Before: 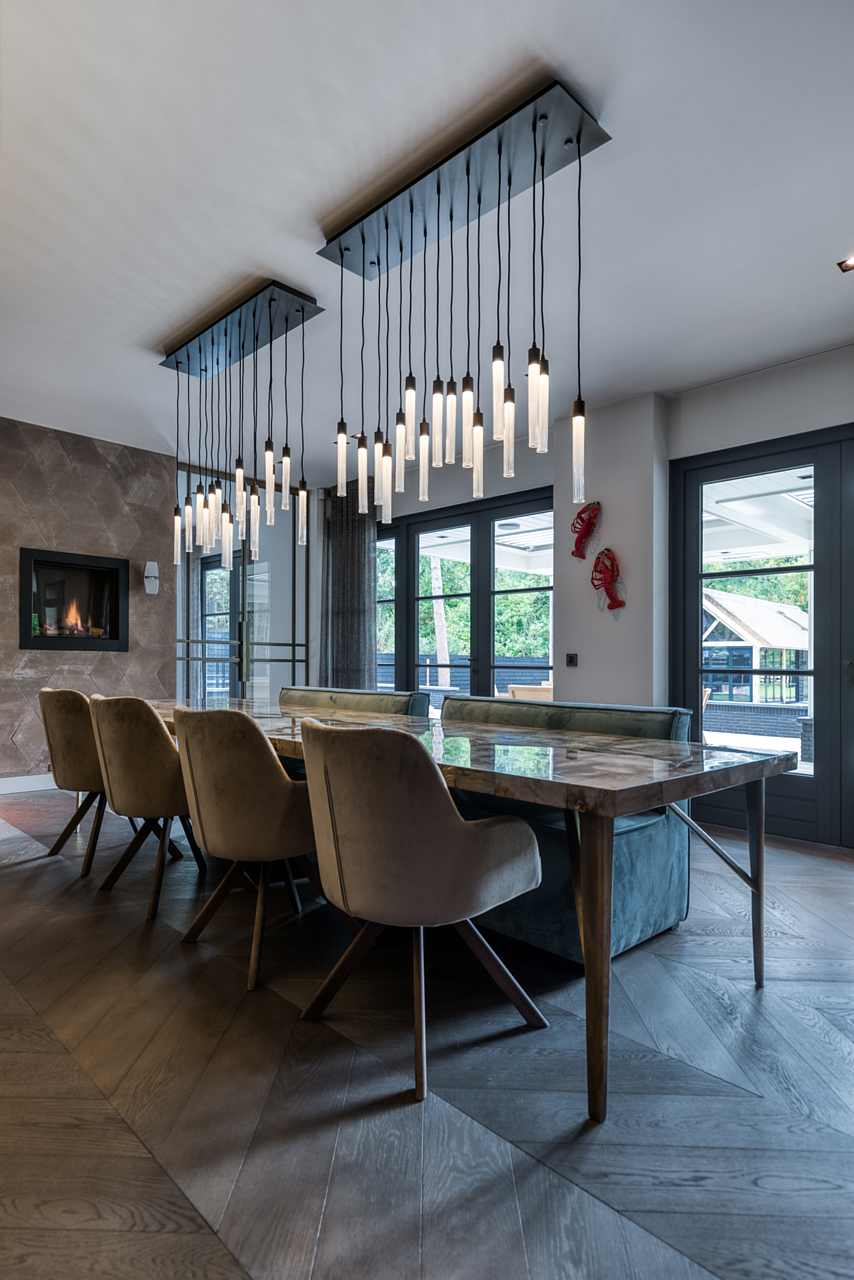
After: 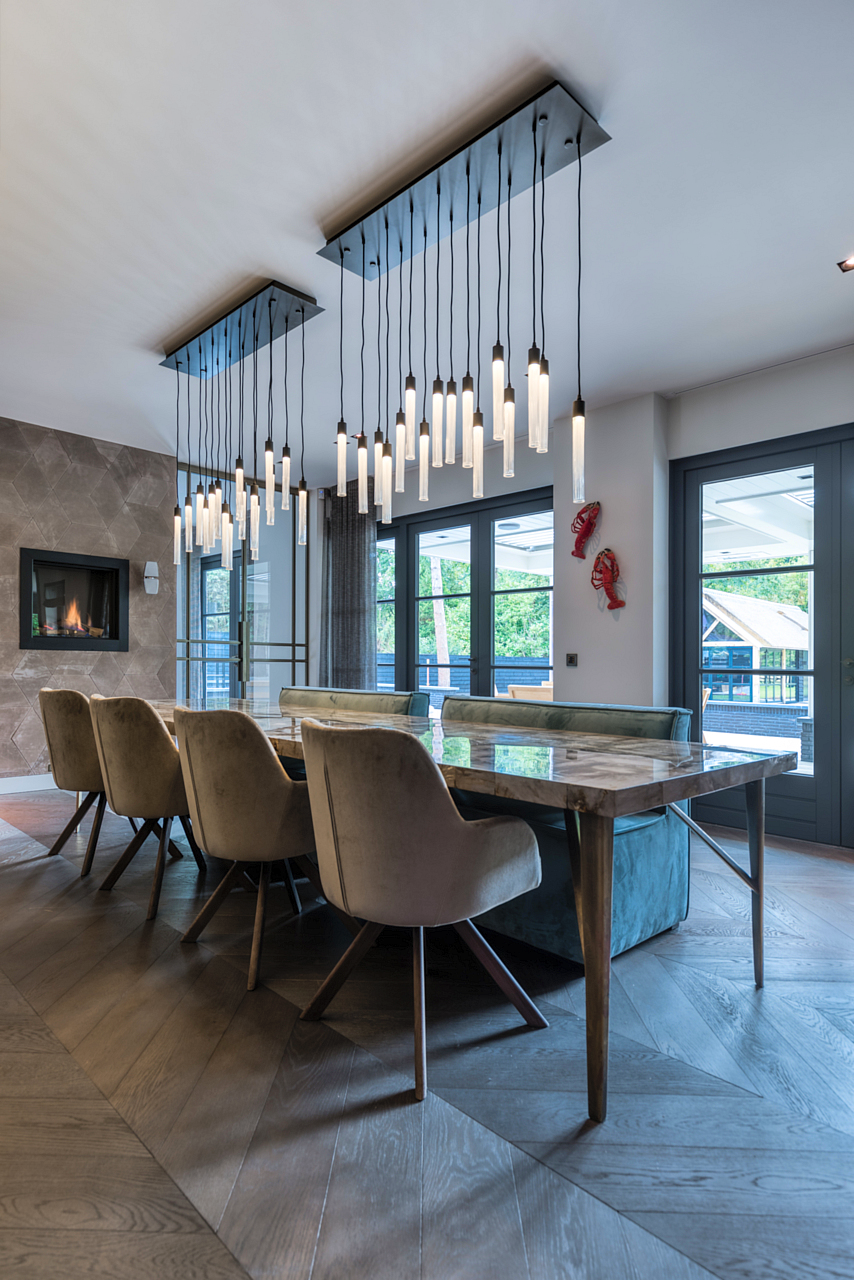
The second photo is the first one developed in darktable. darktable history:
contrast brightness saturation: brightness 0.13
color zones: curves: ch1 [(0.25, 0.5) (0.747, 0.71)]
